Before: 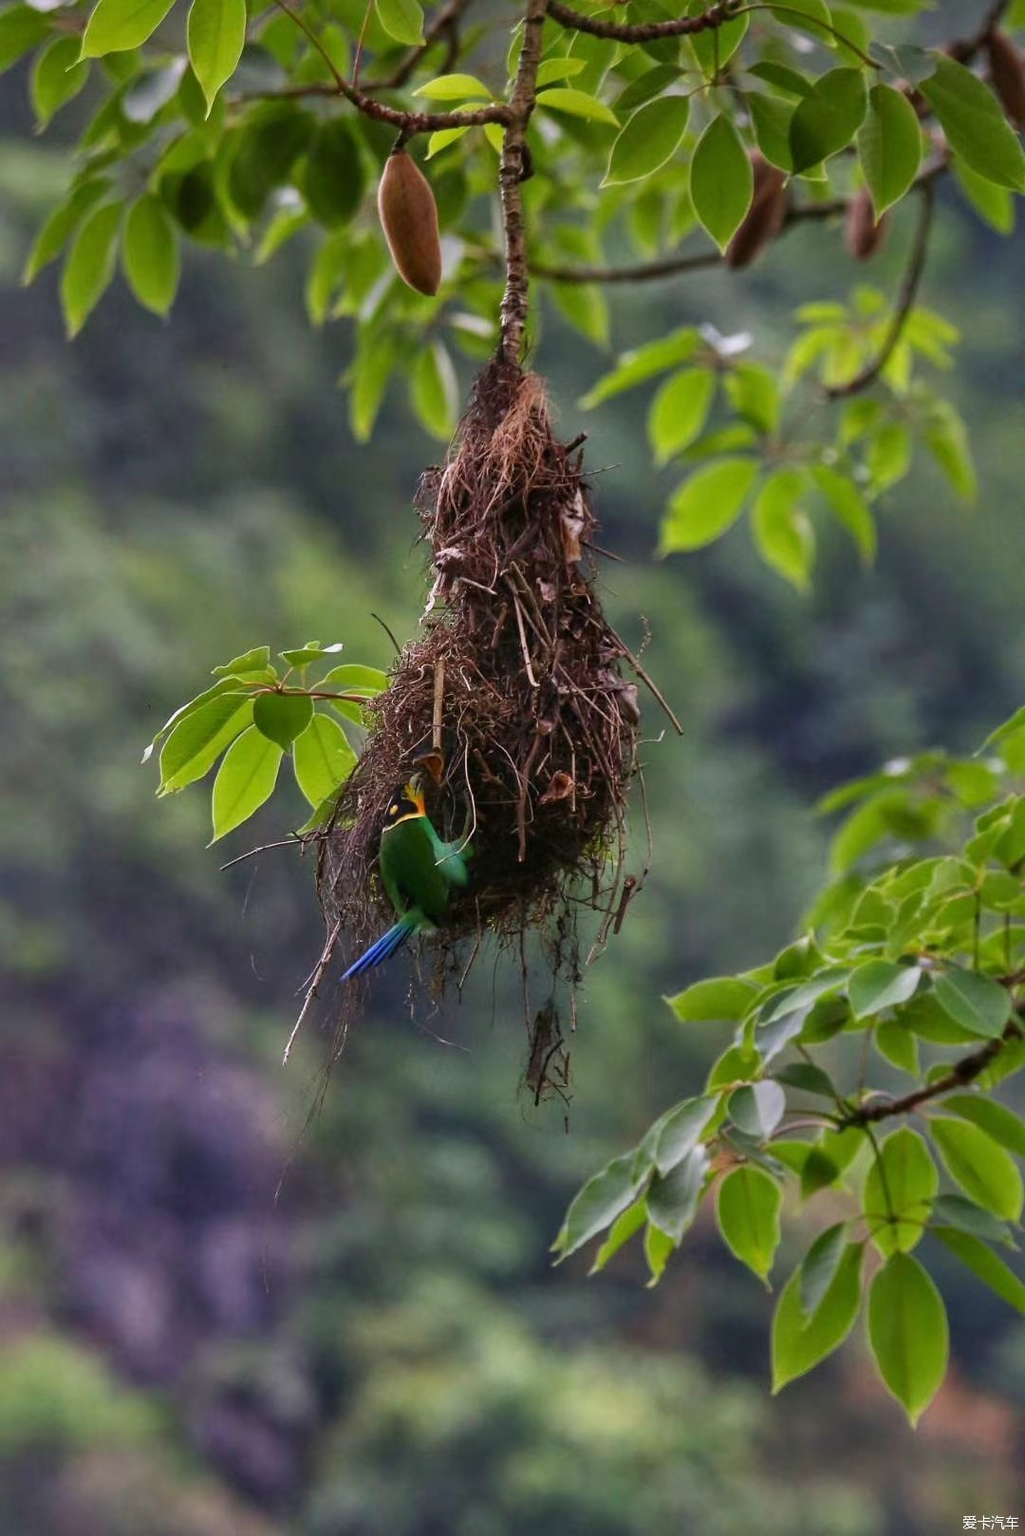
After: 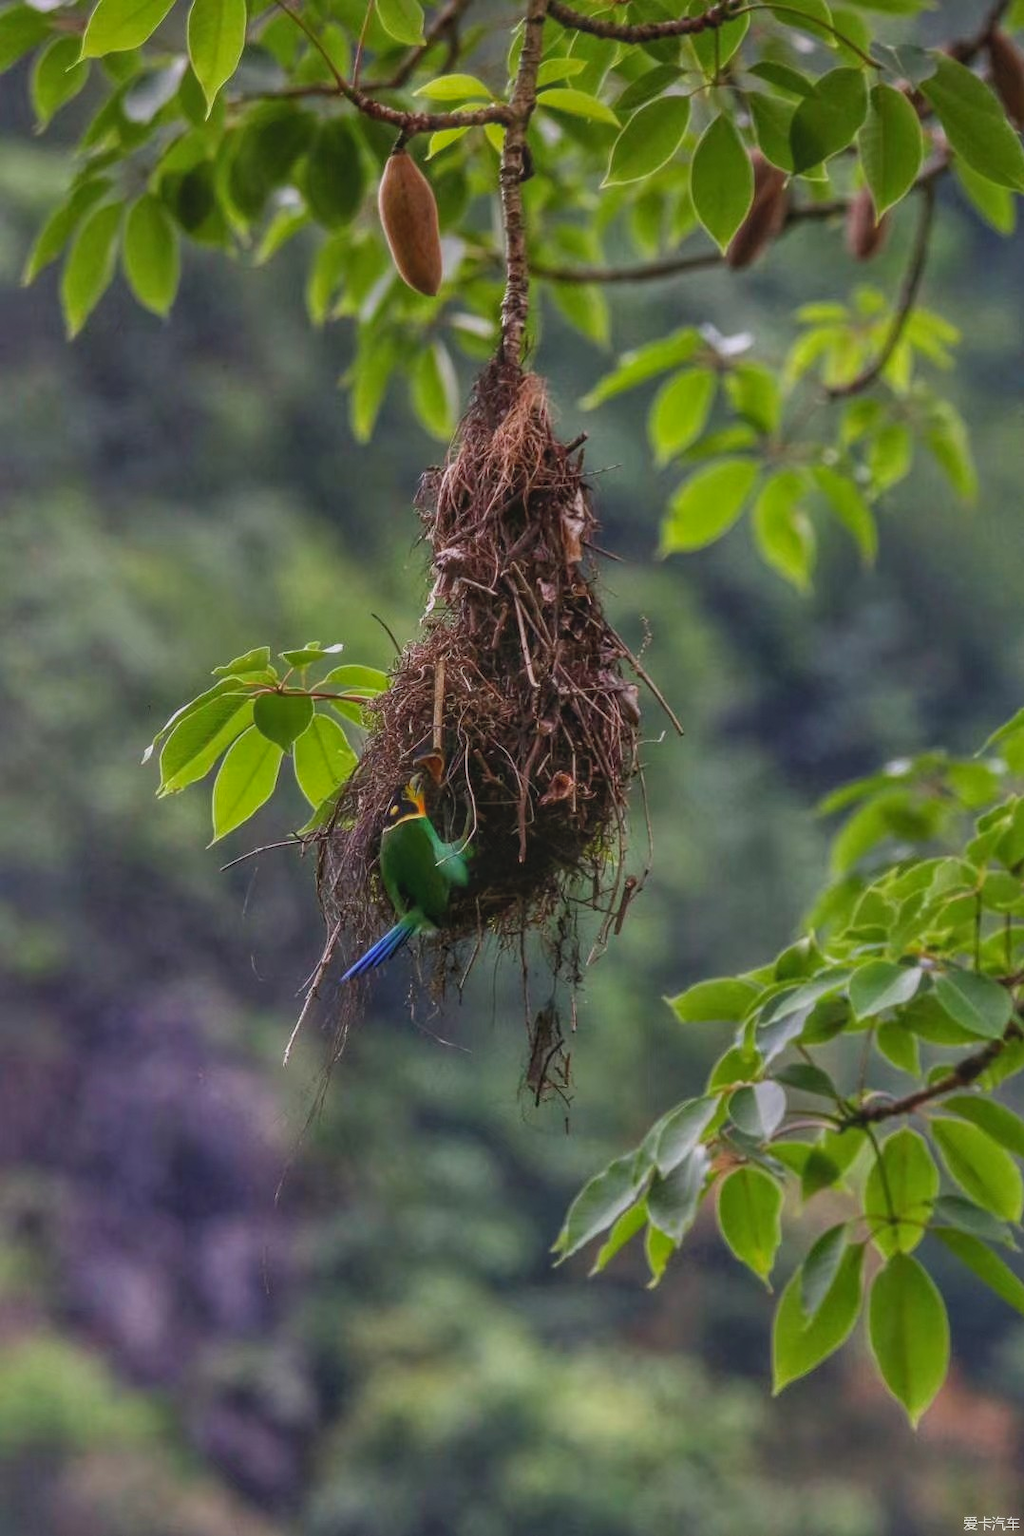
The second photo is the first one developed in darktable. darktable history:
local contrast: highlights 73%, shadows 15%, midtone range 0.197
tone equalizer: on, module defaults
